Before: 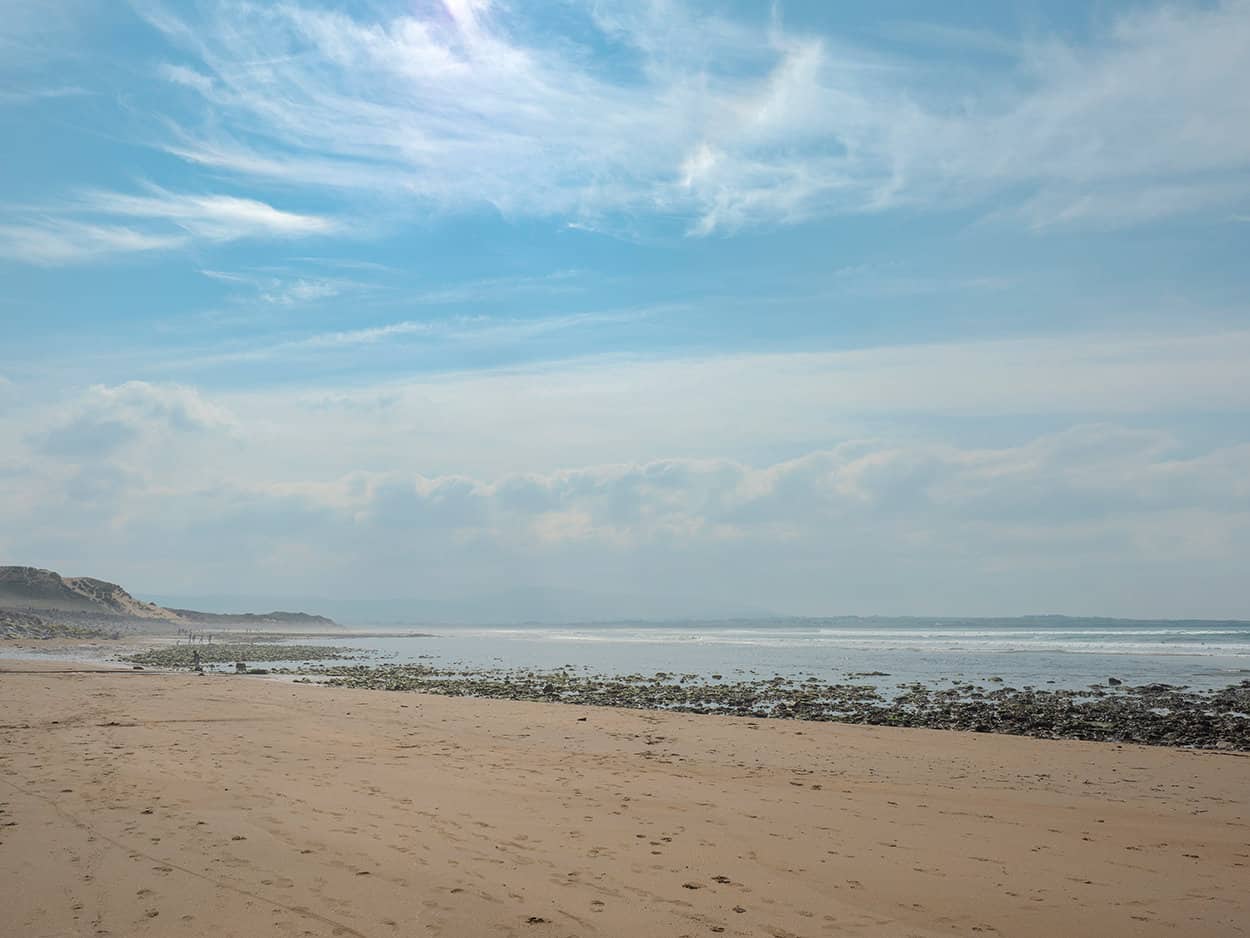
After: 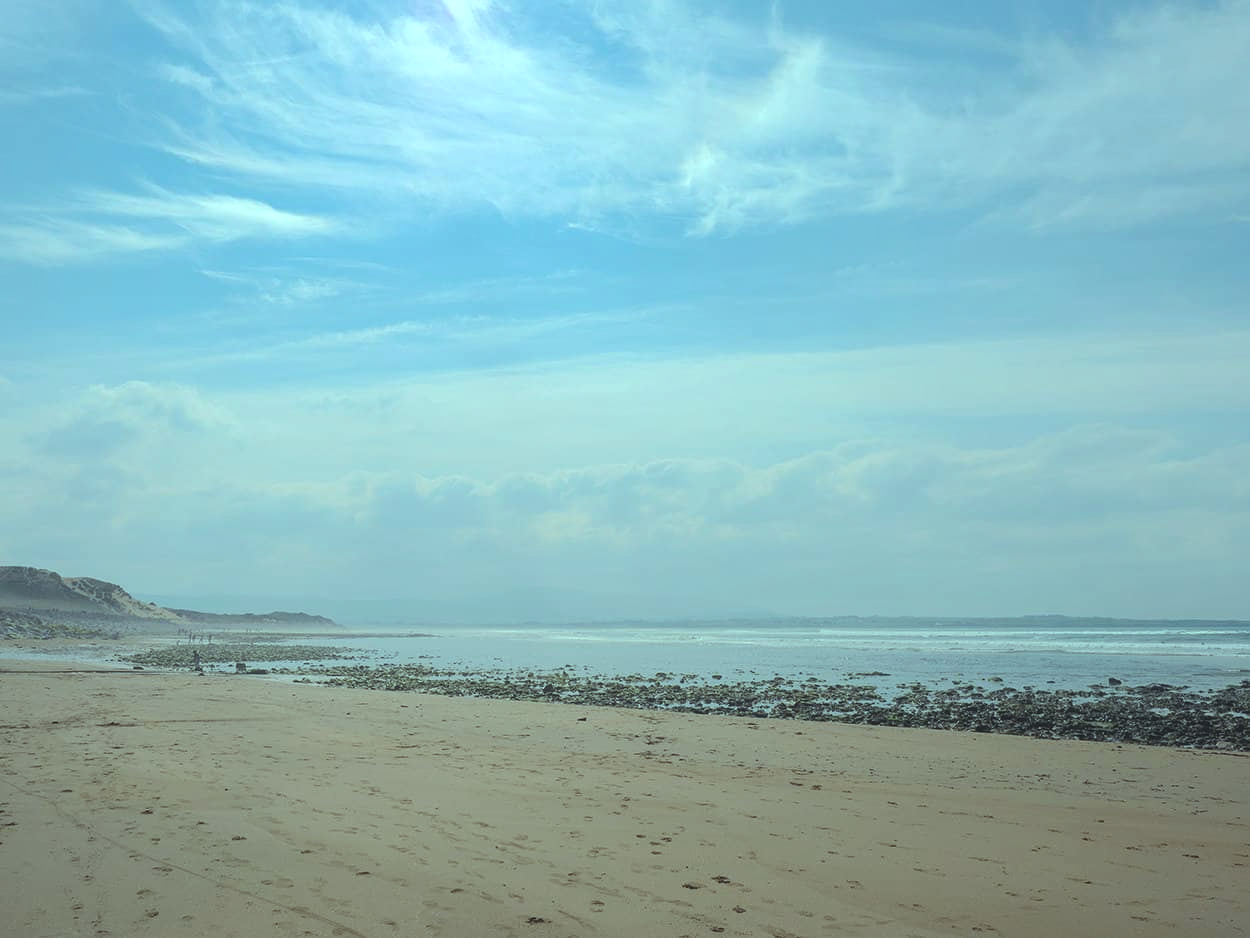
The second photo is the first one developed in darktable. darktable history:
exposure: black level correction -0.014, exposure -0.193 EV, compensate highlight preservation false
shadows and highlights: radius 93.07, shadows -14.46, white point adjustment 0.23, highlights 31.48, compress 48.23%, highlights color adjustment 52.79%, soften with gaussian
color balance: mode lift, gamma, gain (sRGB), lift [0.997, 0.979, 1.021, 1.011], gamma [1, 1.084, 0.916, 0.998], gain [1, 0.87, 1.13, 1.101], contrast 4.55%, contrast fulcrum 38.24%, output saturation 104.09%
base curve: exposure shift 0, preserve colors none
